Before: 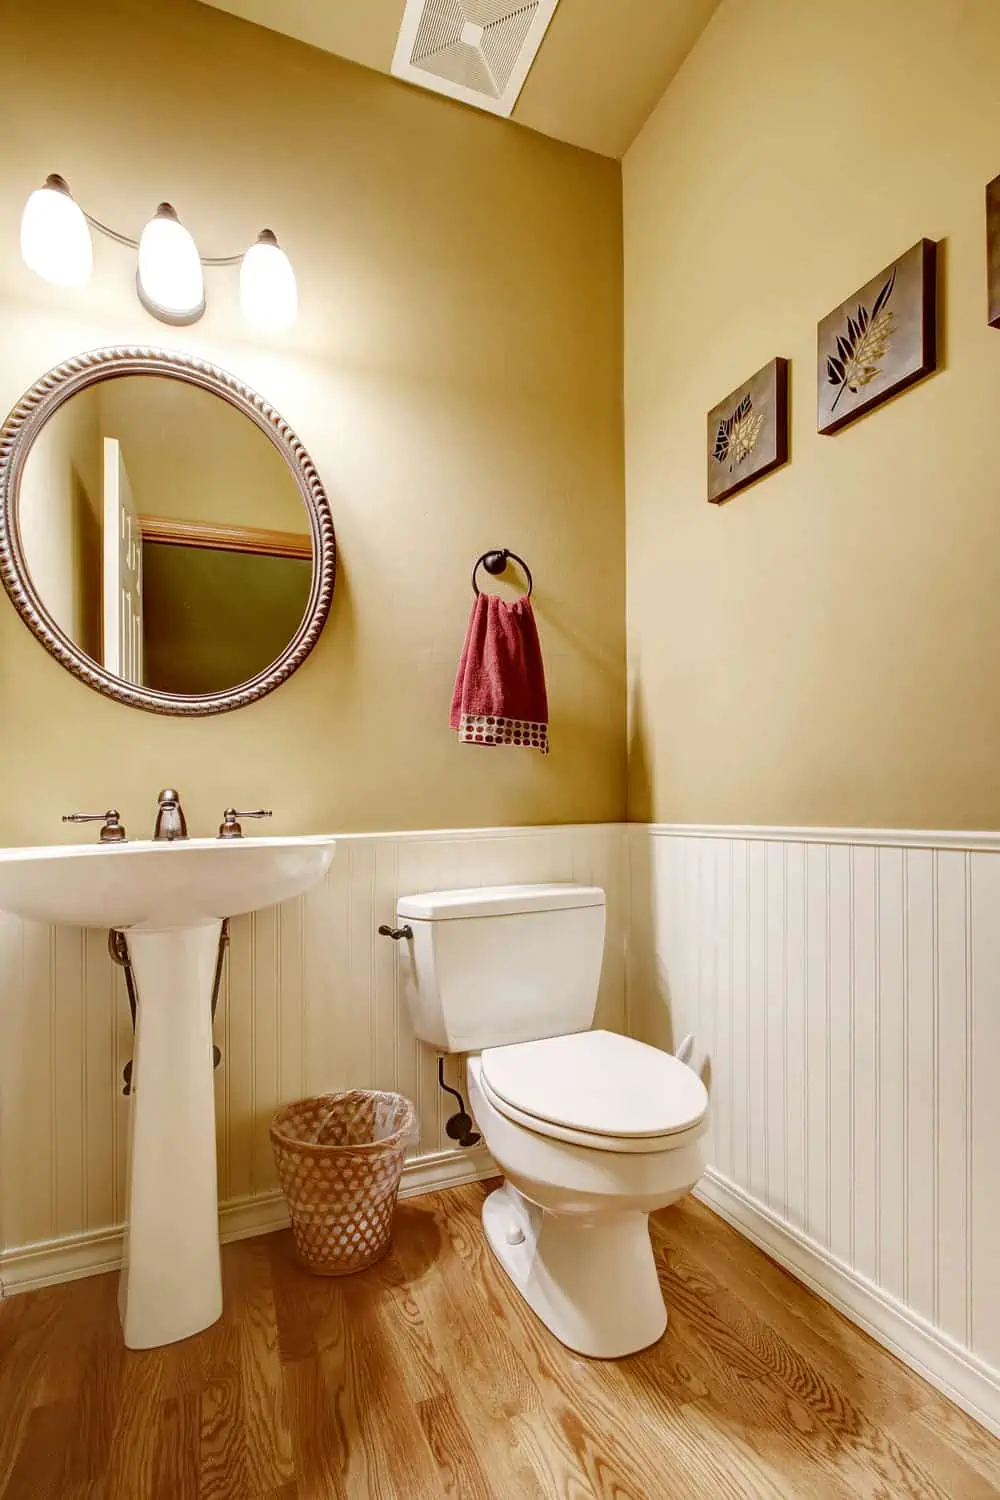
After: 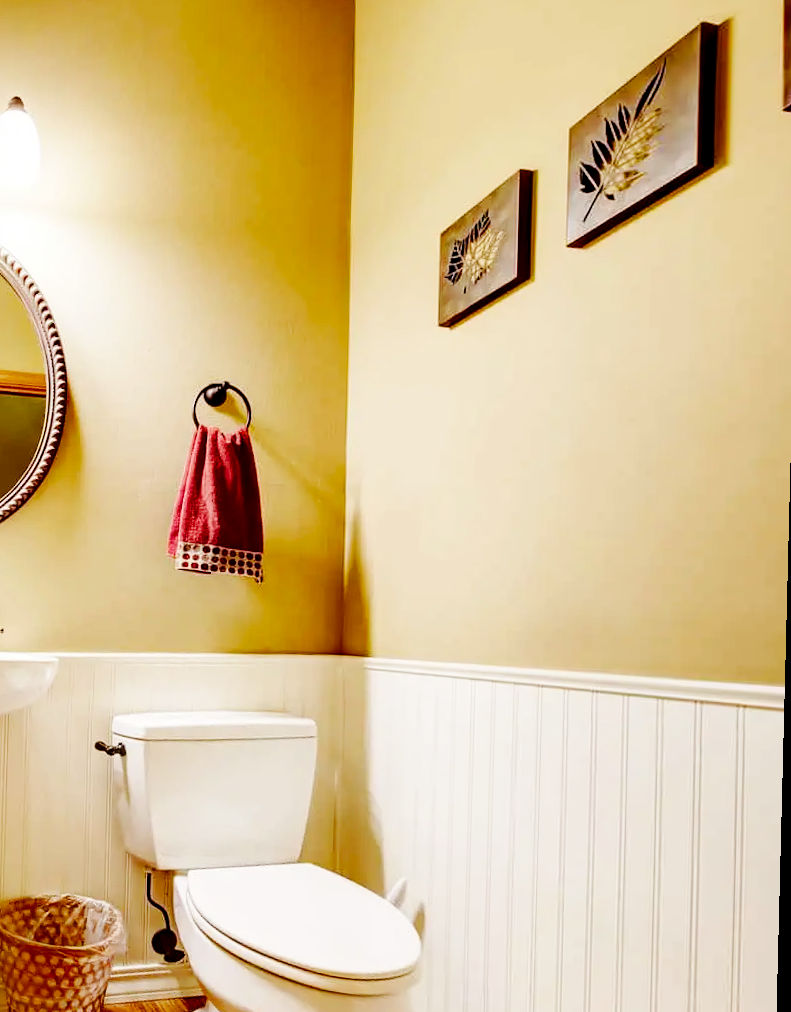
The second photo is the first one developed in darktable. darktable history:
base curve: curves: ch0 [(0, 0) (0.036, 0.025) (0.121, 0.166) (0.206, 0.329) (0.605, 0.79) (1, 1)], preserve colors none
exposure: black level correction 0.012, compensate highlight preservation false
crop and rotate: left 20.74%, top 7.912%, right 0.375%, bottom 13.378%
rotate and perspective: rotation 1.69°, lens shift (vertical) -0.023, lens shift (horizontal) -0.291, crop left 0.025, crop right 0.988, crop top 0.092, crop bottom 0.842
